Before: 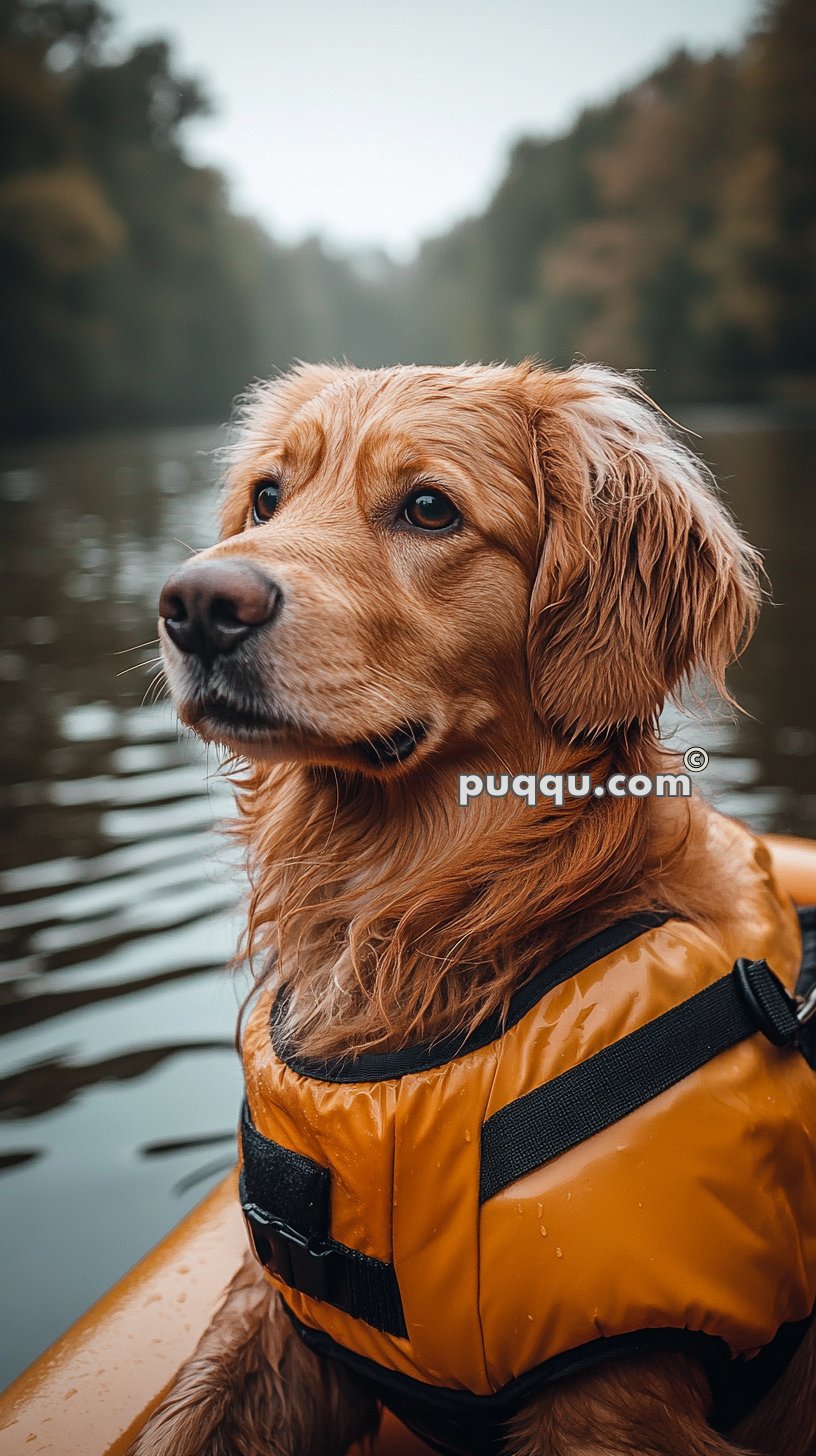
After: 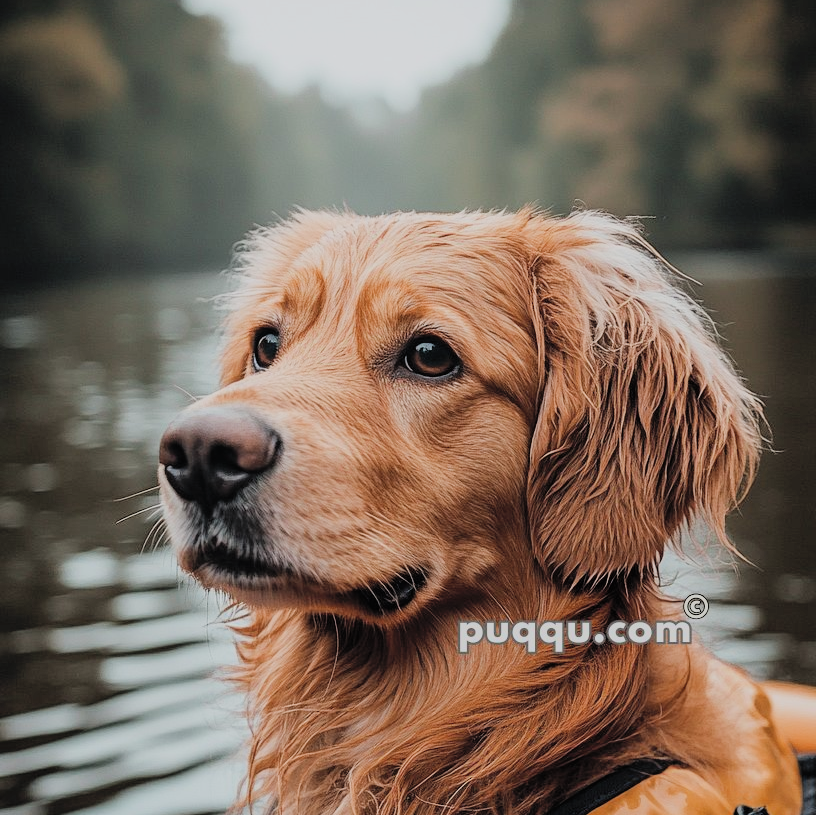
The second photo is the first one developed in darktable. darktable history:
contrast brightness saturation: brightness 0.139
filmic rgb: black relative exposure -7.21 EV, white relative exposure 5.38 EV, hardness 3.02
crop and rotate: top 10.516%, bottom 33.457%
